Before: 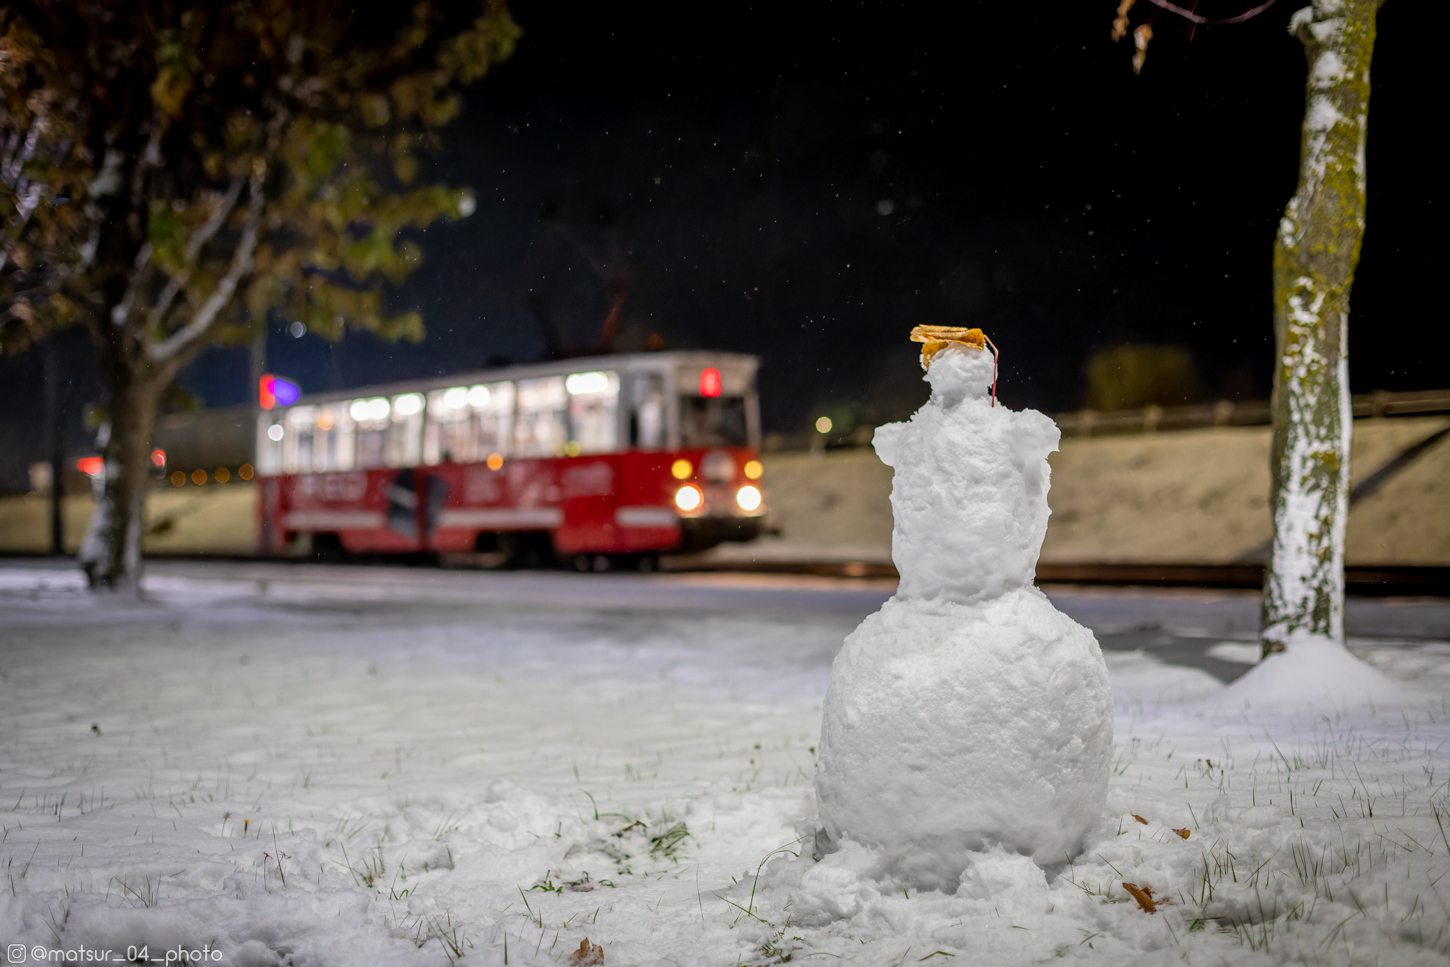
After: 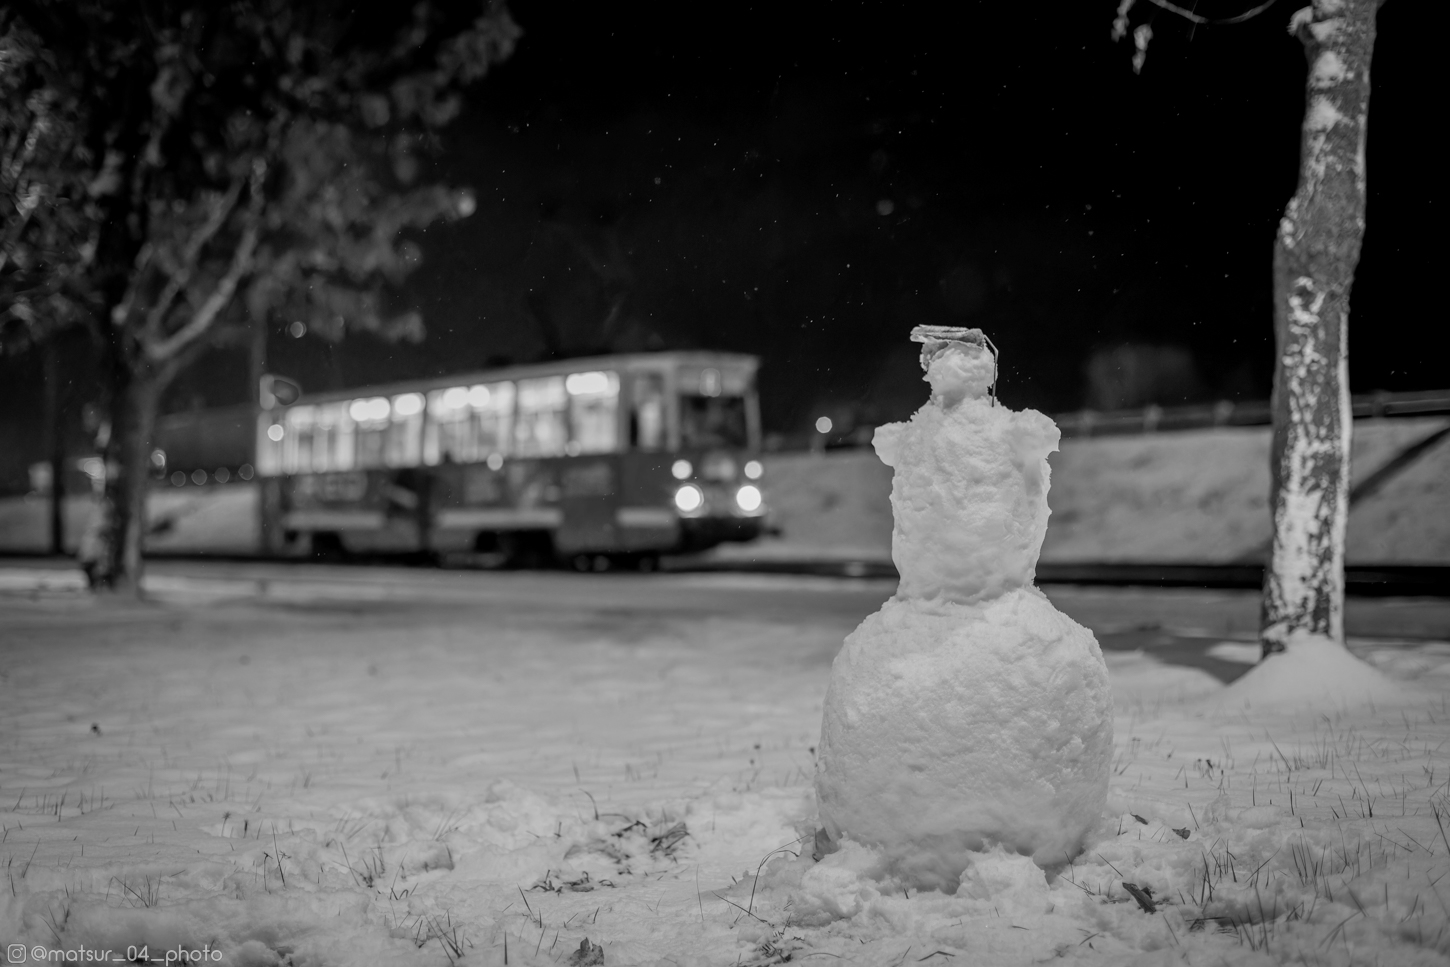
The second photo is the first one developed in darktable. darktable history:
white balance: red 0.924, blue 1.095
monochrome: a 26.22, b 42.67, size 0.8
